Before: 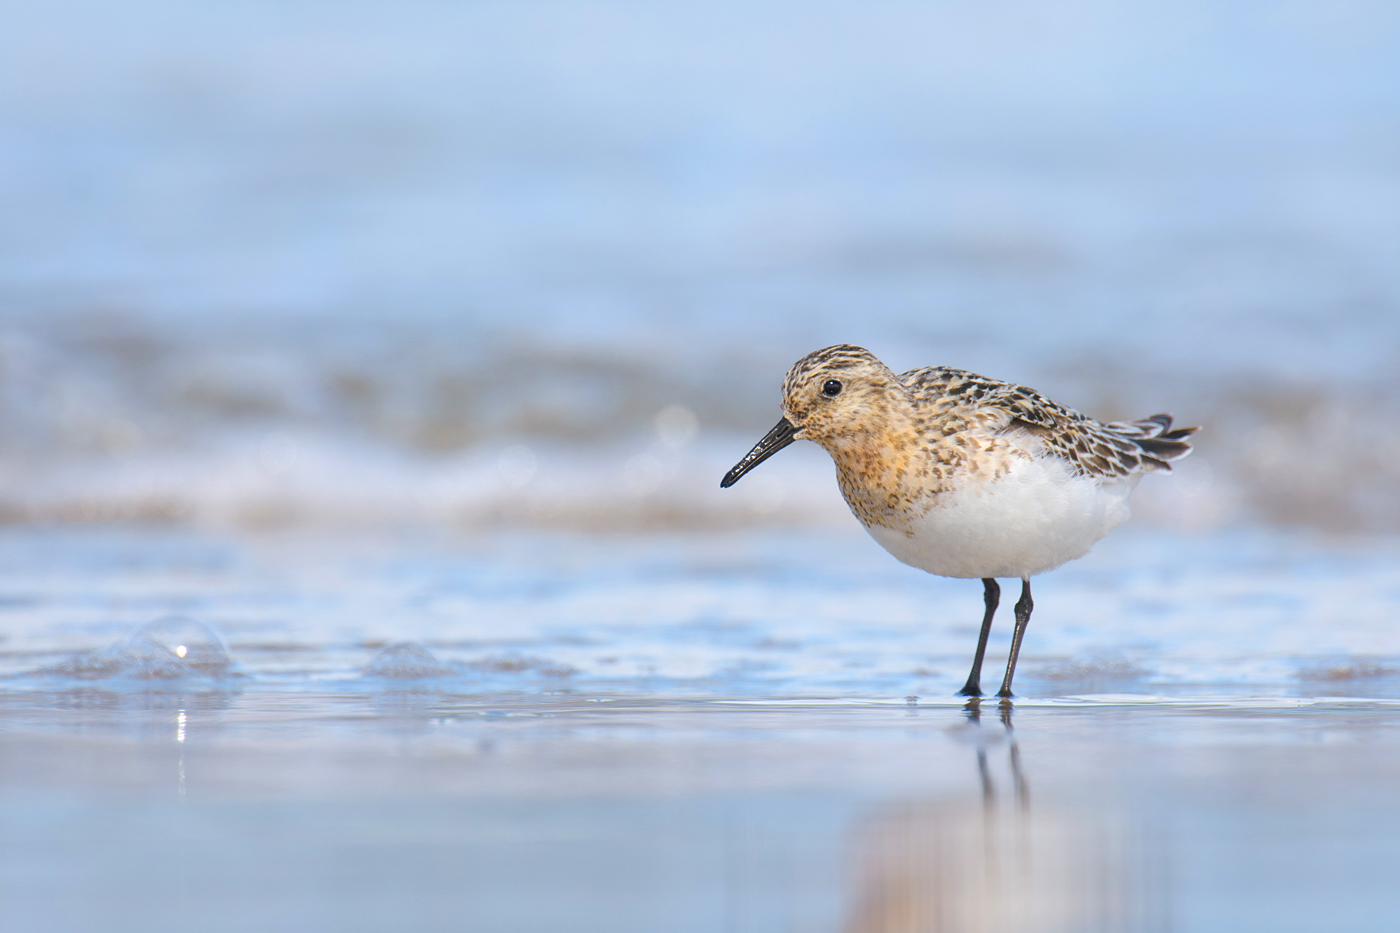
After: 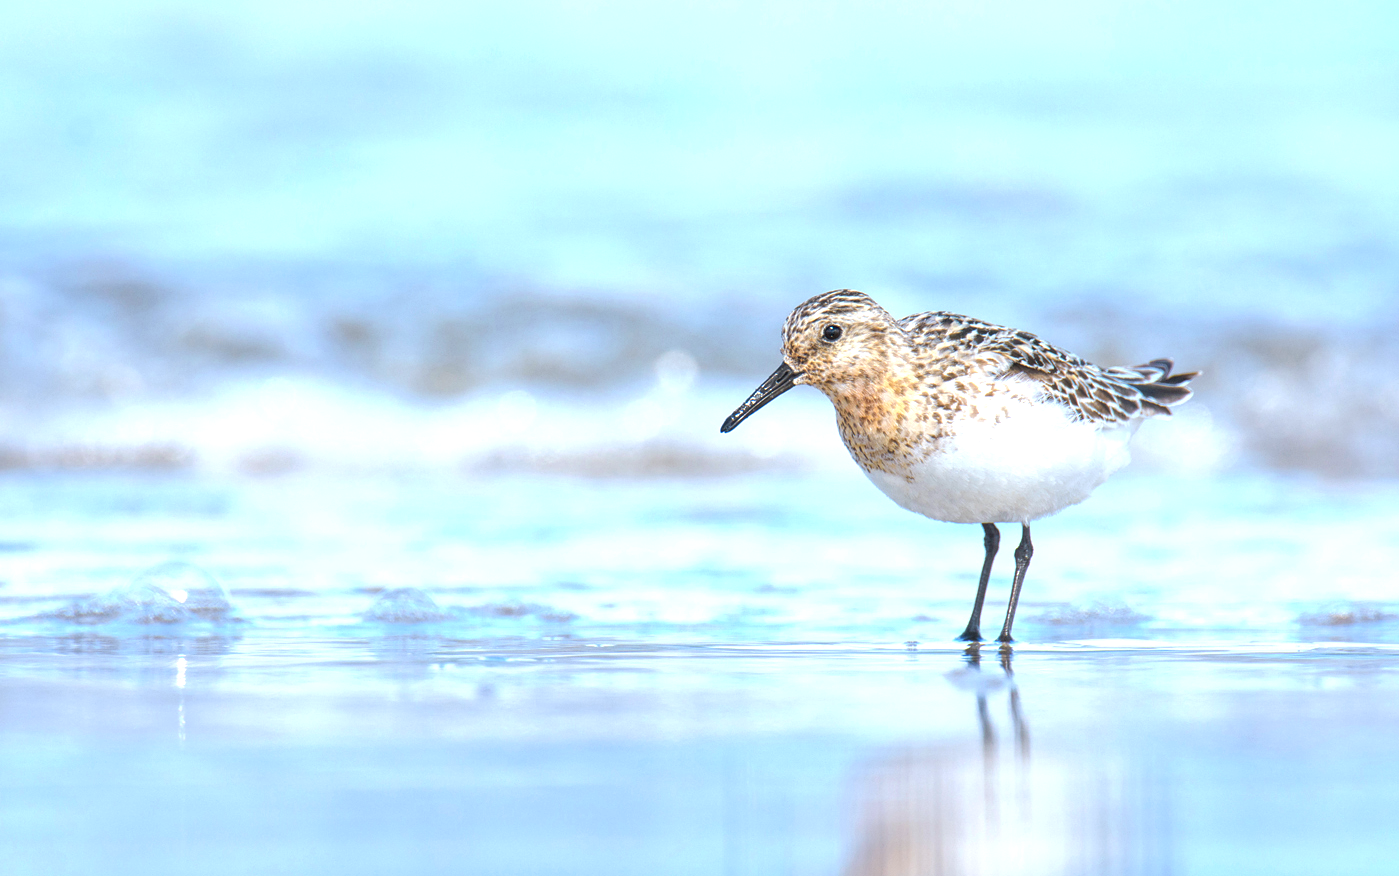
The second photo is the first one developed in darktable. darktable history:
exposure: black level correction 0, exposure 0.703 EV, compensate highlight preservation false
color correction: highlights a* -3.99, highlights b* -10.99
crop and rotate: top 6.092%
tone equalizer: edges refinement/feathering 500, mask exposure compensation -1.57 EV, preserve details no
local contrast: highlights 99%, shadows 89%, detail 160%, midtone range 0.2
